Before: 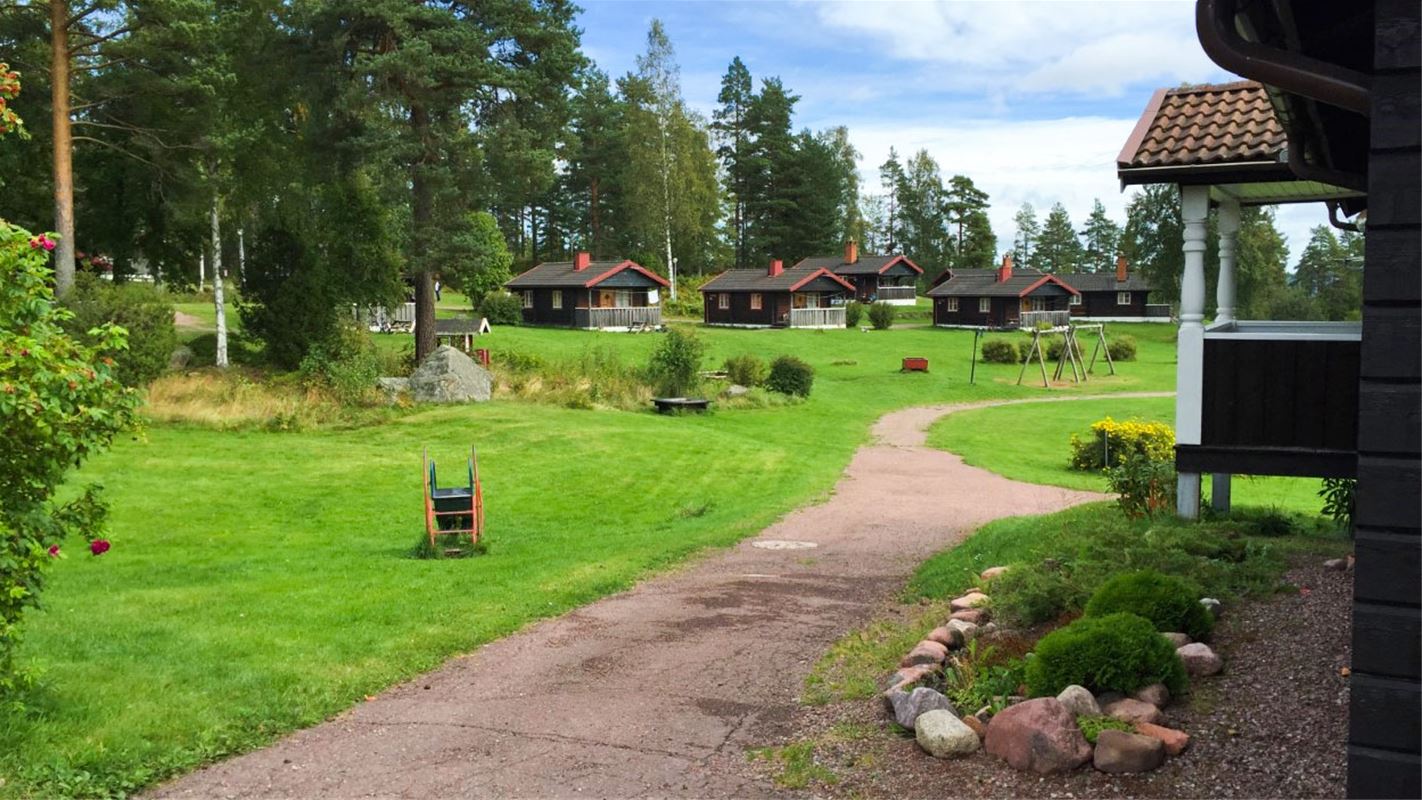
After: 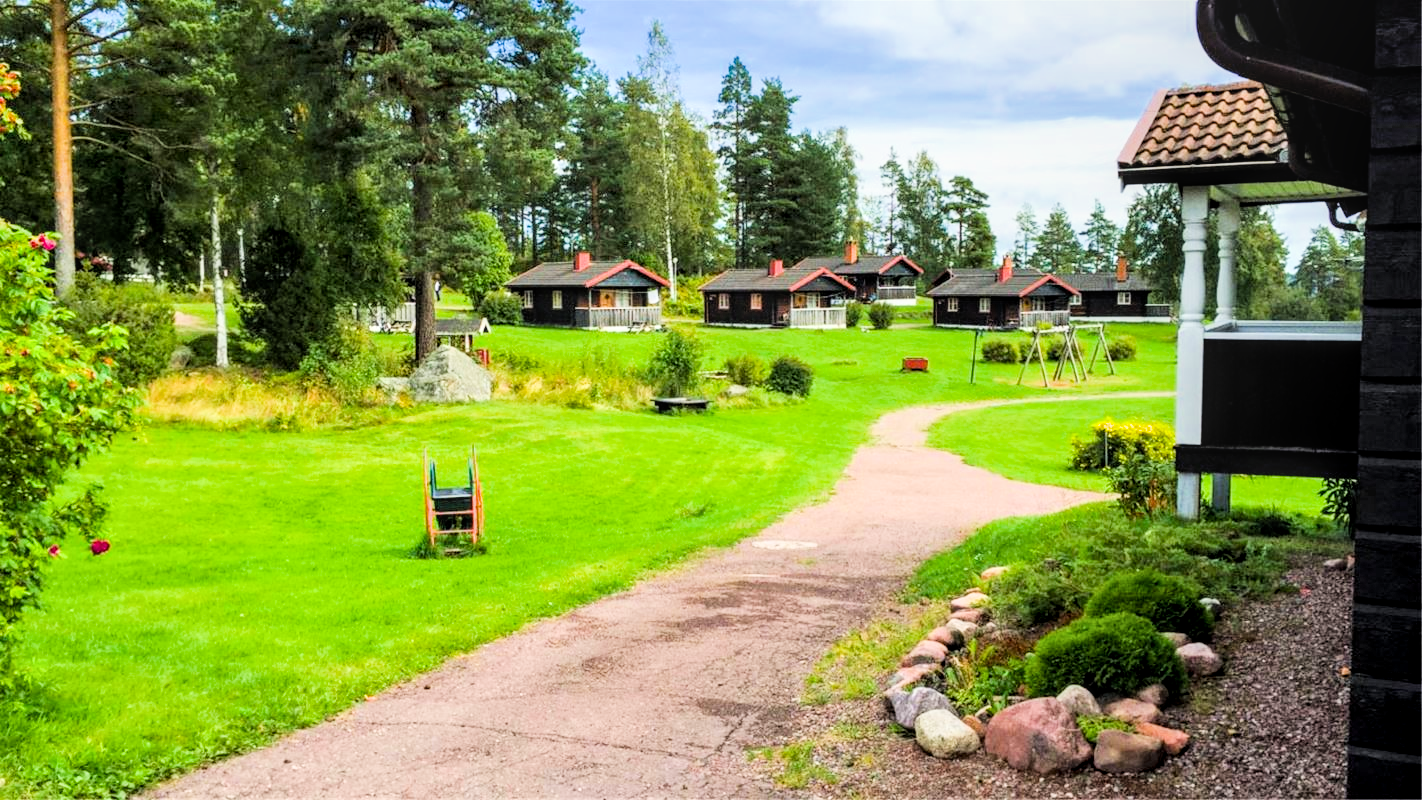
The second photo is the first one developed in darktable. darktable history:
local contrast: on, module defaults
exposure: black level correction 0, exposure 1.1 EV, compensate exposure bias true, compensate highlight preservation false
filmic rgb: black relative exposure -5 EV, hardness 2.88, contrast 1.3
color balance rgb: perceptual saturation grading › global saturation 20%, global vibrance 10%
